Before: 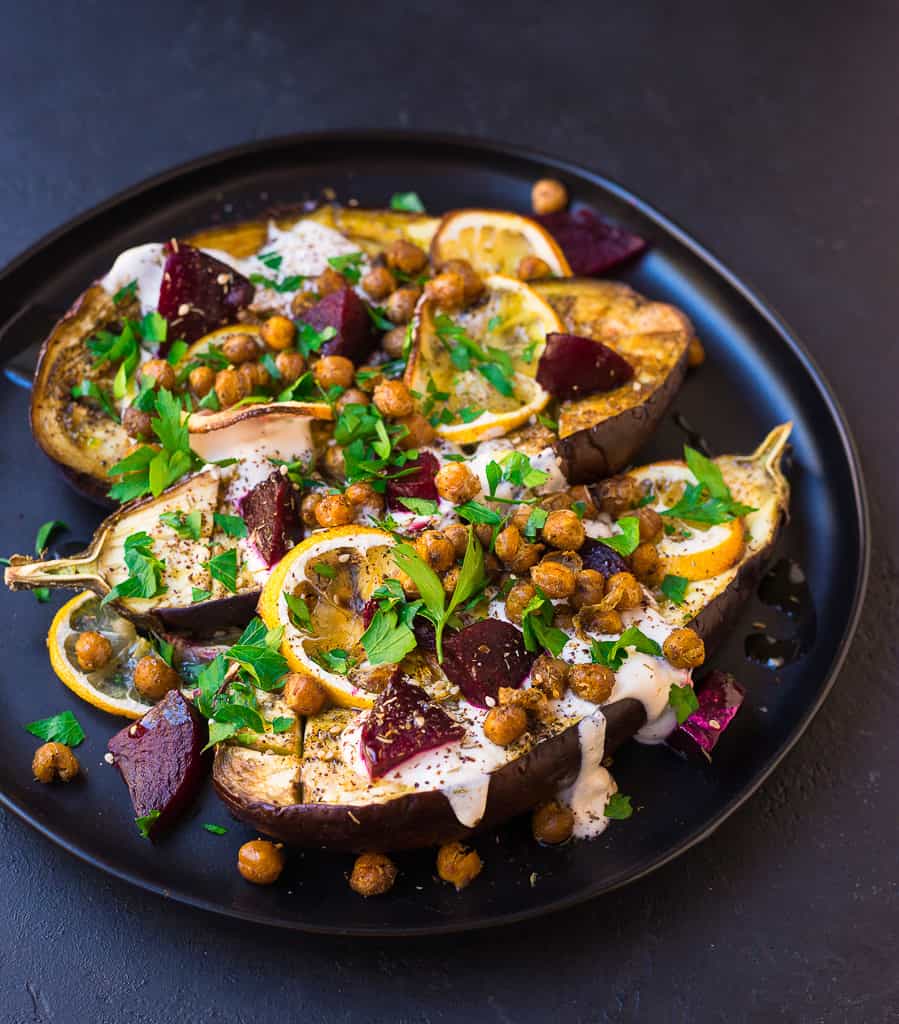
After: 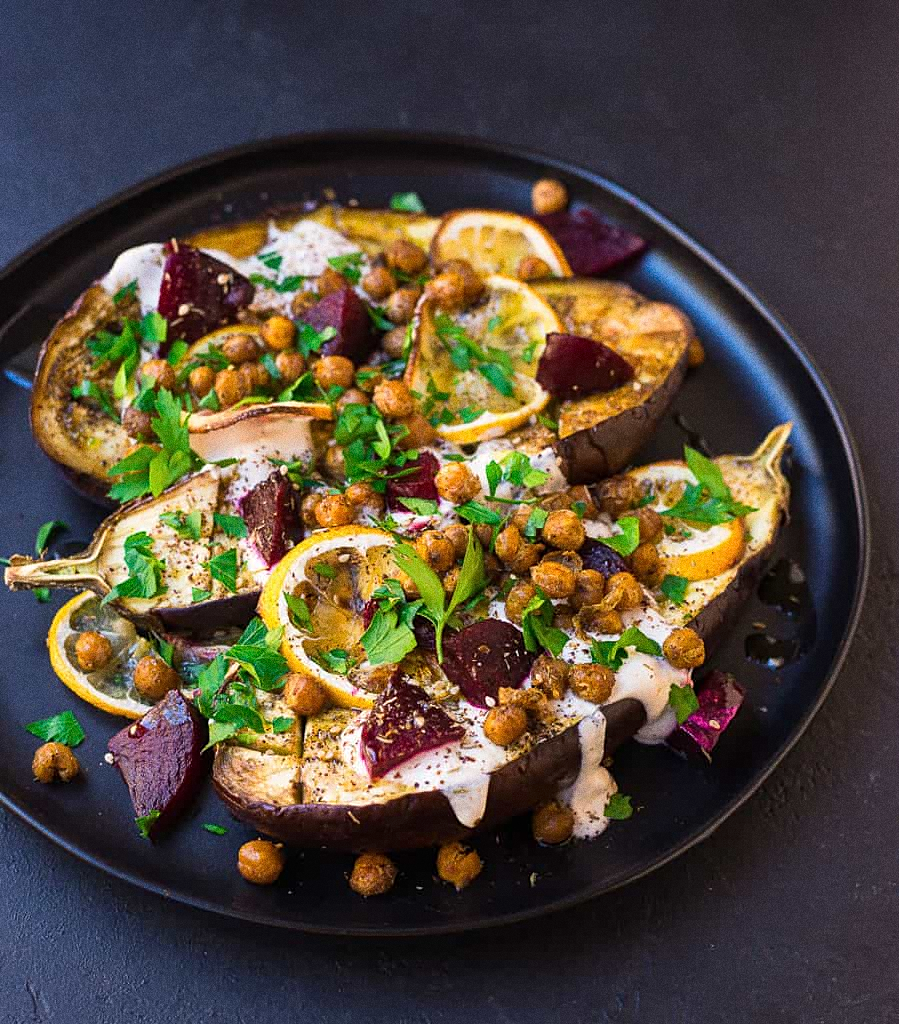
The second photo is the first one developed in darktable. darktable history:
grain: coarseness 0.09 ISO, strength 40%
sharpen: amount 0.2
